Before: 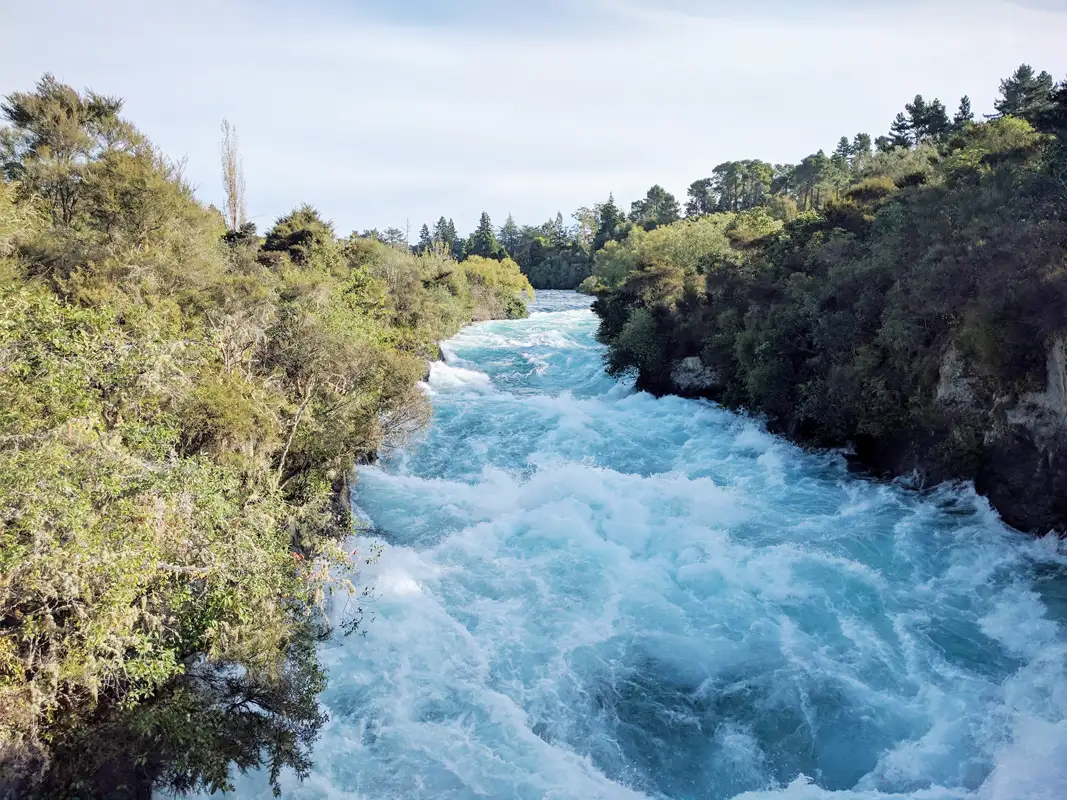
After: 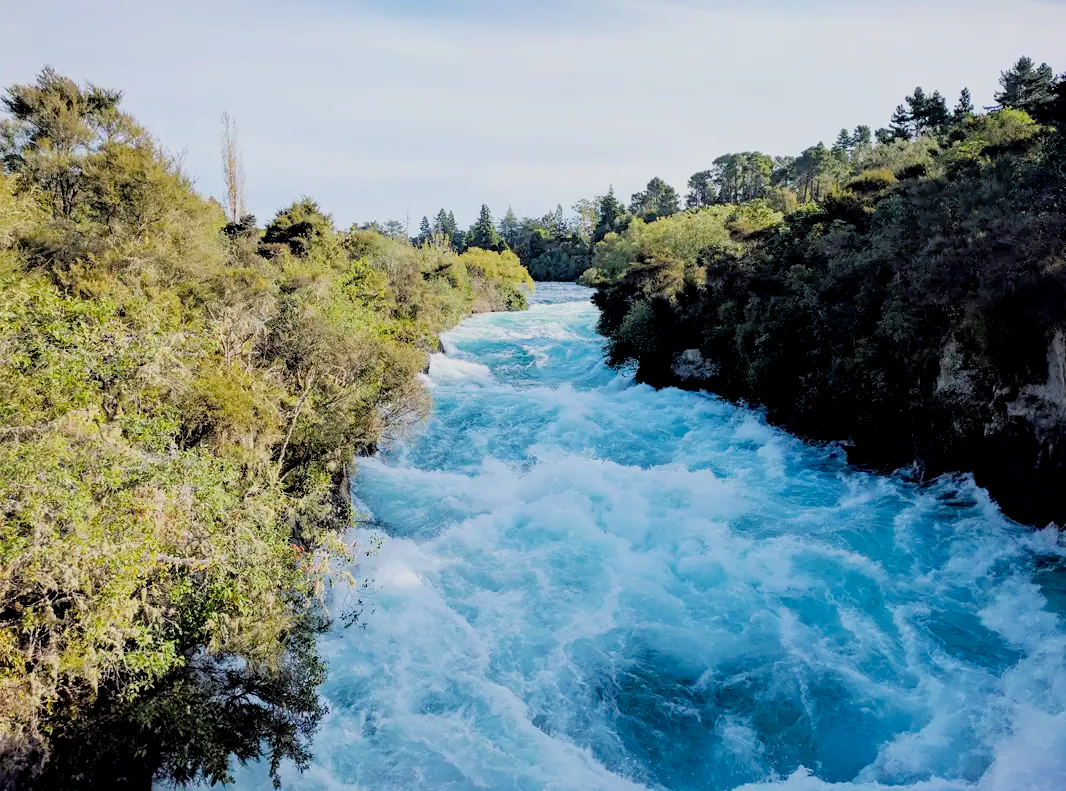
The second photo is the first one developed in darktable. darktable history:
filmic rgb: black relative exposure -7.75 EV, white relative exposure 4.4 EV, threshold 3 EV, target black luminance 0%, hardness 3.76, latitude 50.51%, contrast 1.074, highlights saturation mix 10%, shadows ↔ highlights balance -0.22%, color science v4 (2020), enable highlight reconstruction true
exposure: black level correction 0.009, compensate highlight preservation false
crop: top 1.049%, right 0.001%
